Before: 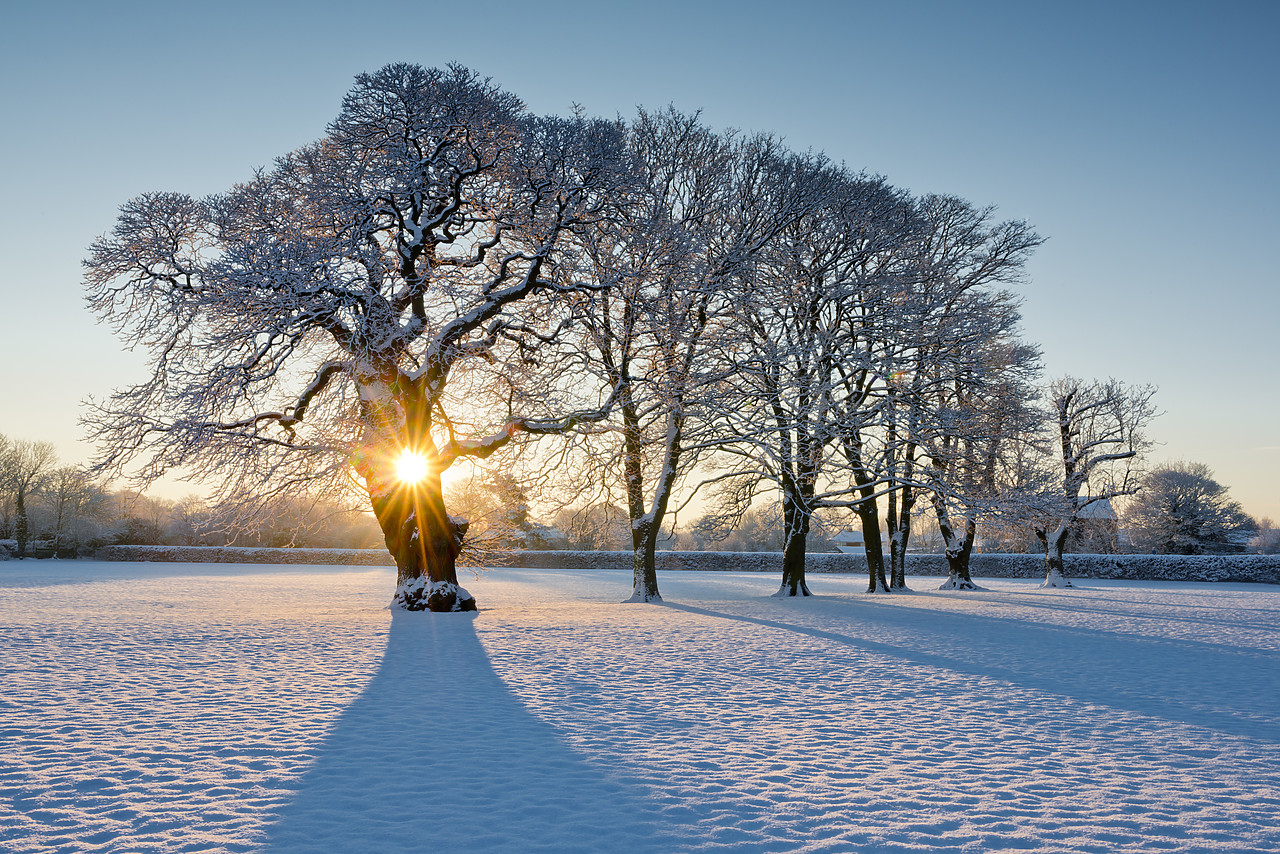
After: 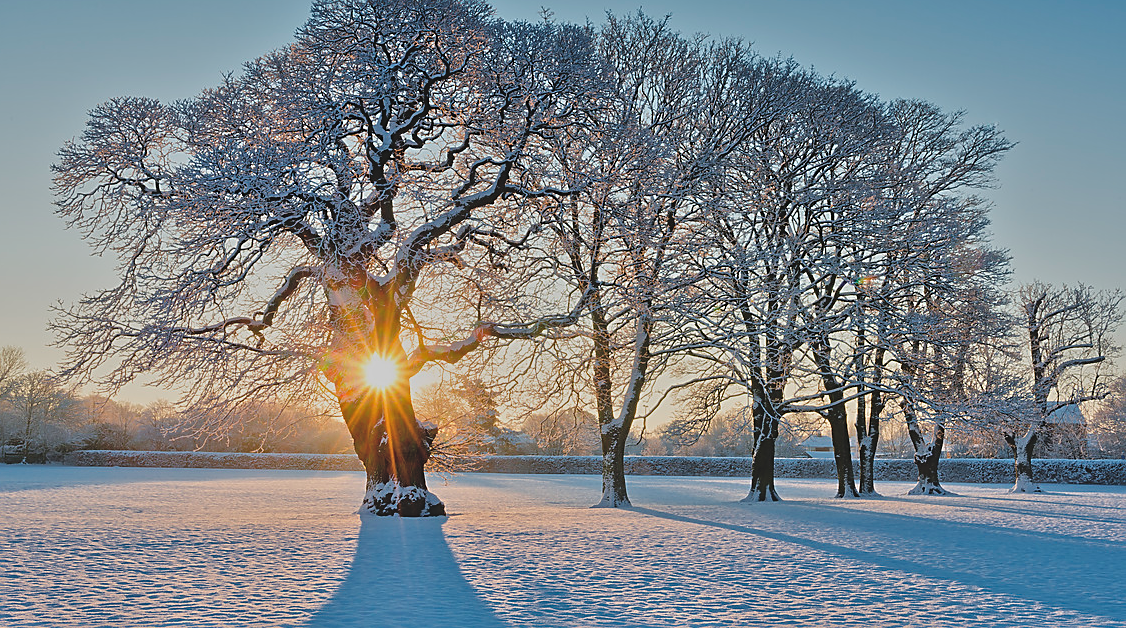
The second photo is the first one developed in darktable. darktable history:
crop and rotate: left 2.425%, top 11.305%, right 9.6%, bottom 15.08%
exposure: black level correction -0.016, exposure -1.018 EV, compensate highlight preservation false
sharpen: on, module defaults
tone equalizer: -7 EV 0.15 EV, -6 EV 0.6 EV, -5 EV 1.15 EV, -4 EV 1.33 EV, -3 EV 1.15 EV, -2 EV 0.6 EV, -1 EV 0.15 EV, mask exposure compensation -0.5 EV
